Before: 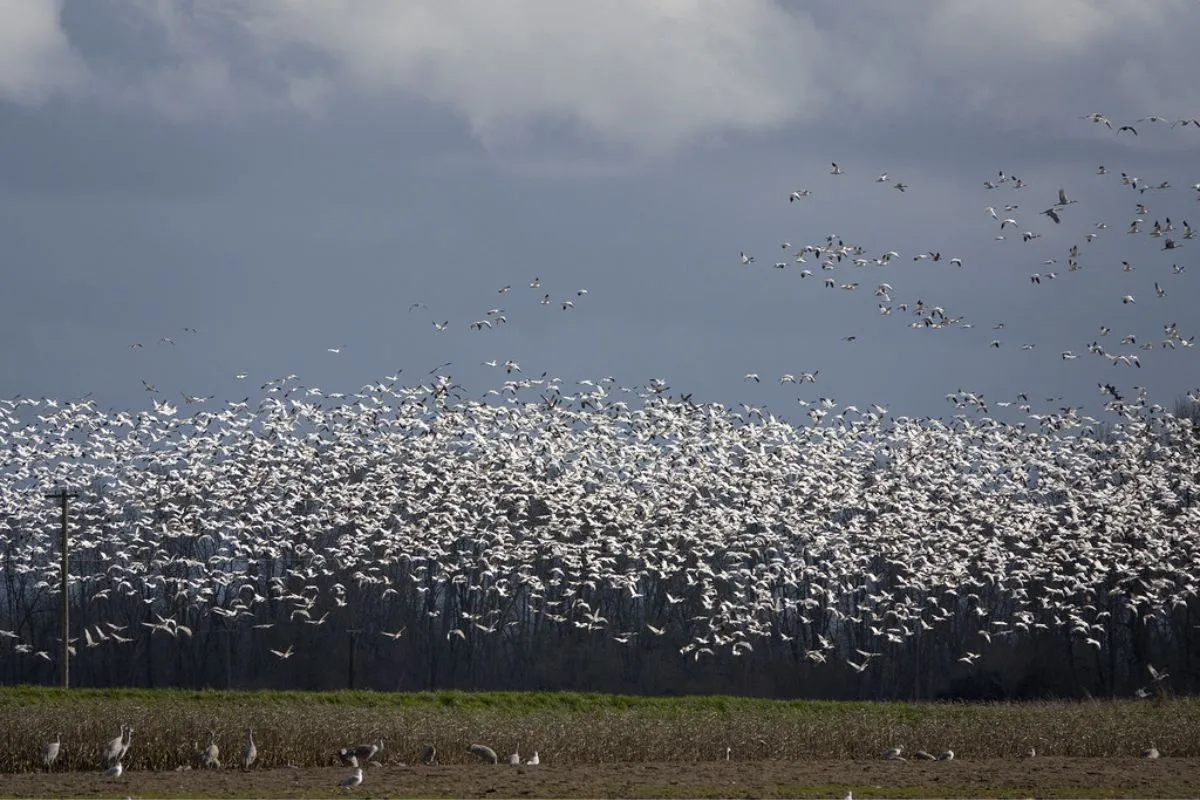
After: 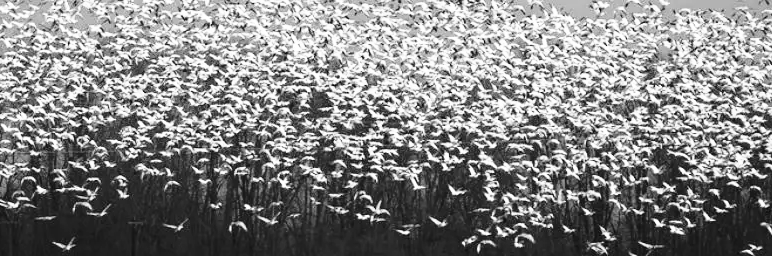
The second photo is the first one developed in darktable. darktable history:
crop: left 18.23%, top 51.076%, right 17.37%, bottom 16.847%
exposure: exposure 0.014 EV, compensate highlight preservation false
color calibration: output gray [0.267, 0.423, 0.261, 0], illuminant F (fluorescent), F source F9 (Cool White Deluxe 4150 K) – high CRI, x 0.374, y 0.373, temperature 4151.85 K
base curve: curves: ch0 [(0, 0) (0.026, 0.03) (0.109, 0.232) (0.351, 0.748) (0.669, 0.968) (1, 1)], preserve colors none
